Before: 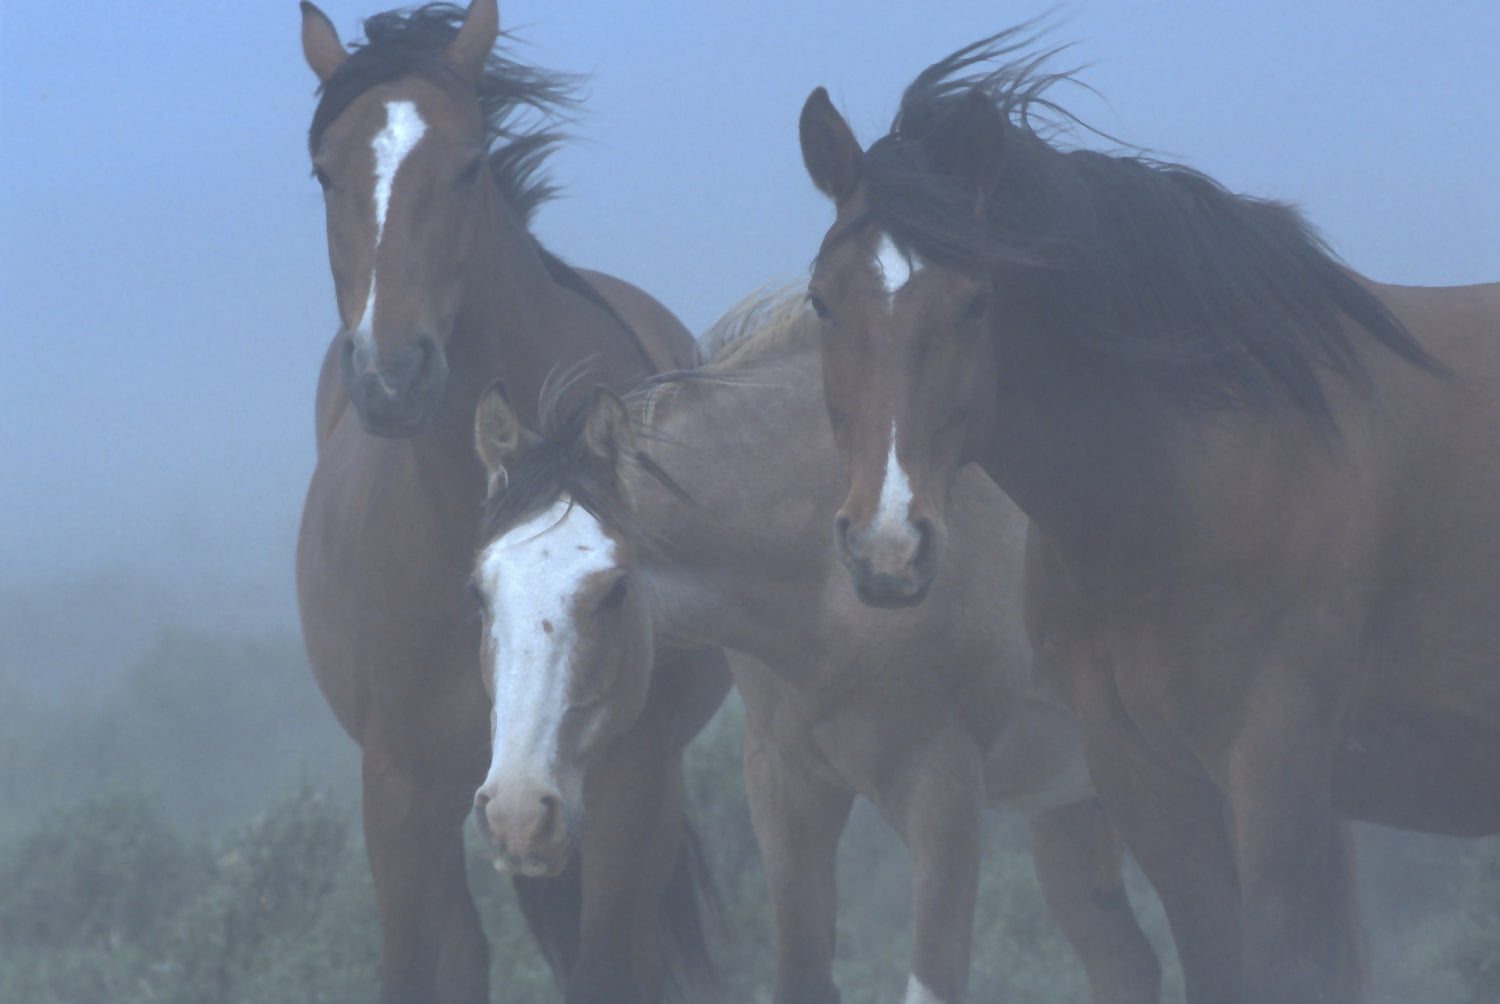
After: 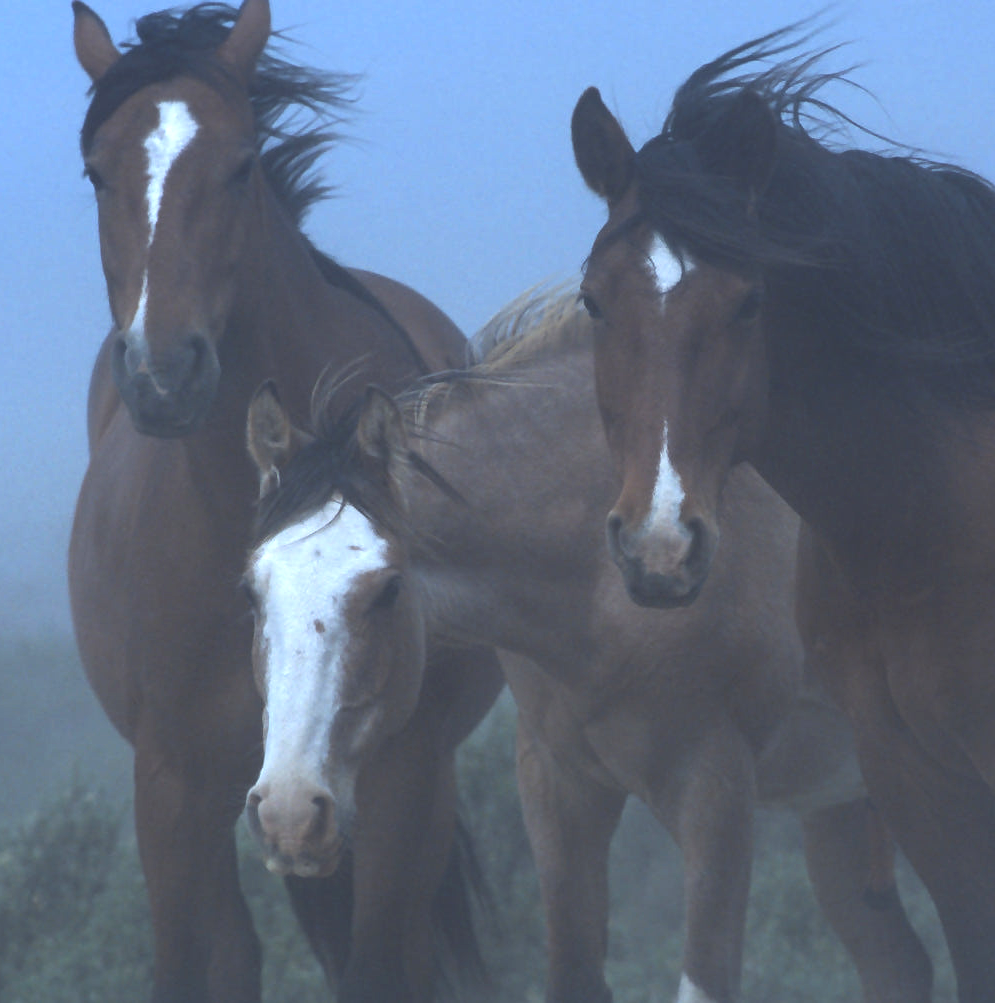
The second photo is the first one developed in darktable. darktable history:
exposure: black level correction 0, exposure 0.3 EV, compensate highlight preservation false
base curve: curves: ch0 [(0, 0.02) (0.083, 0.036) (1, 1)], preserve colors none
crop and rotate: left 15.222%, right 18.409%
sharpen: radius 1.233, amount 0.291, threshold 0.228
